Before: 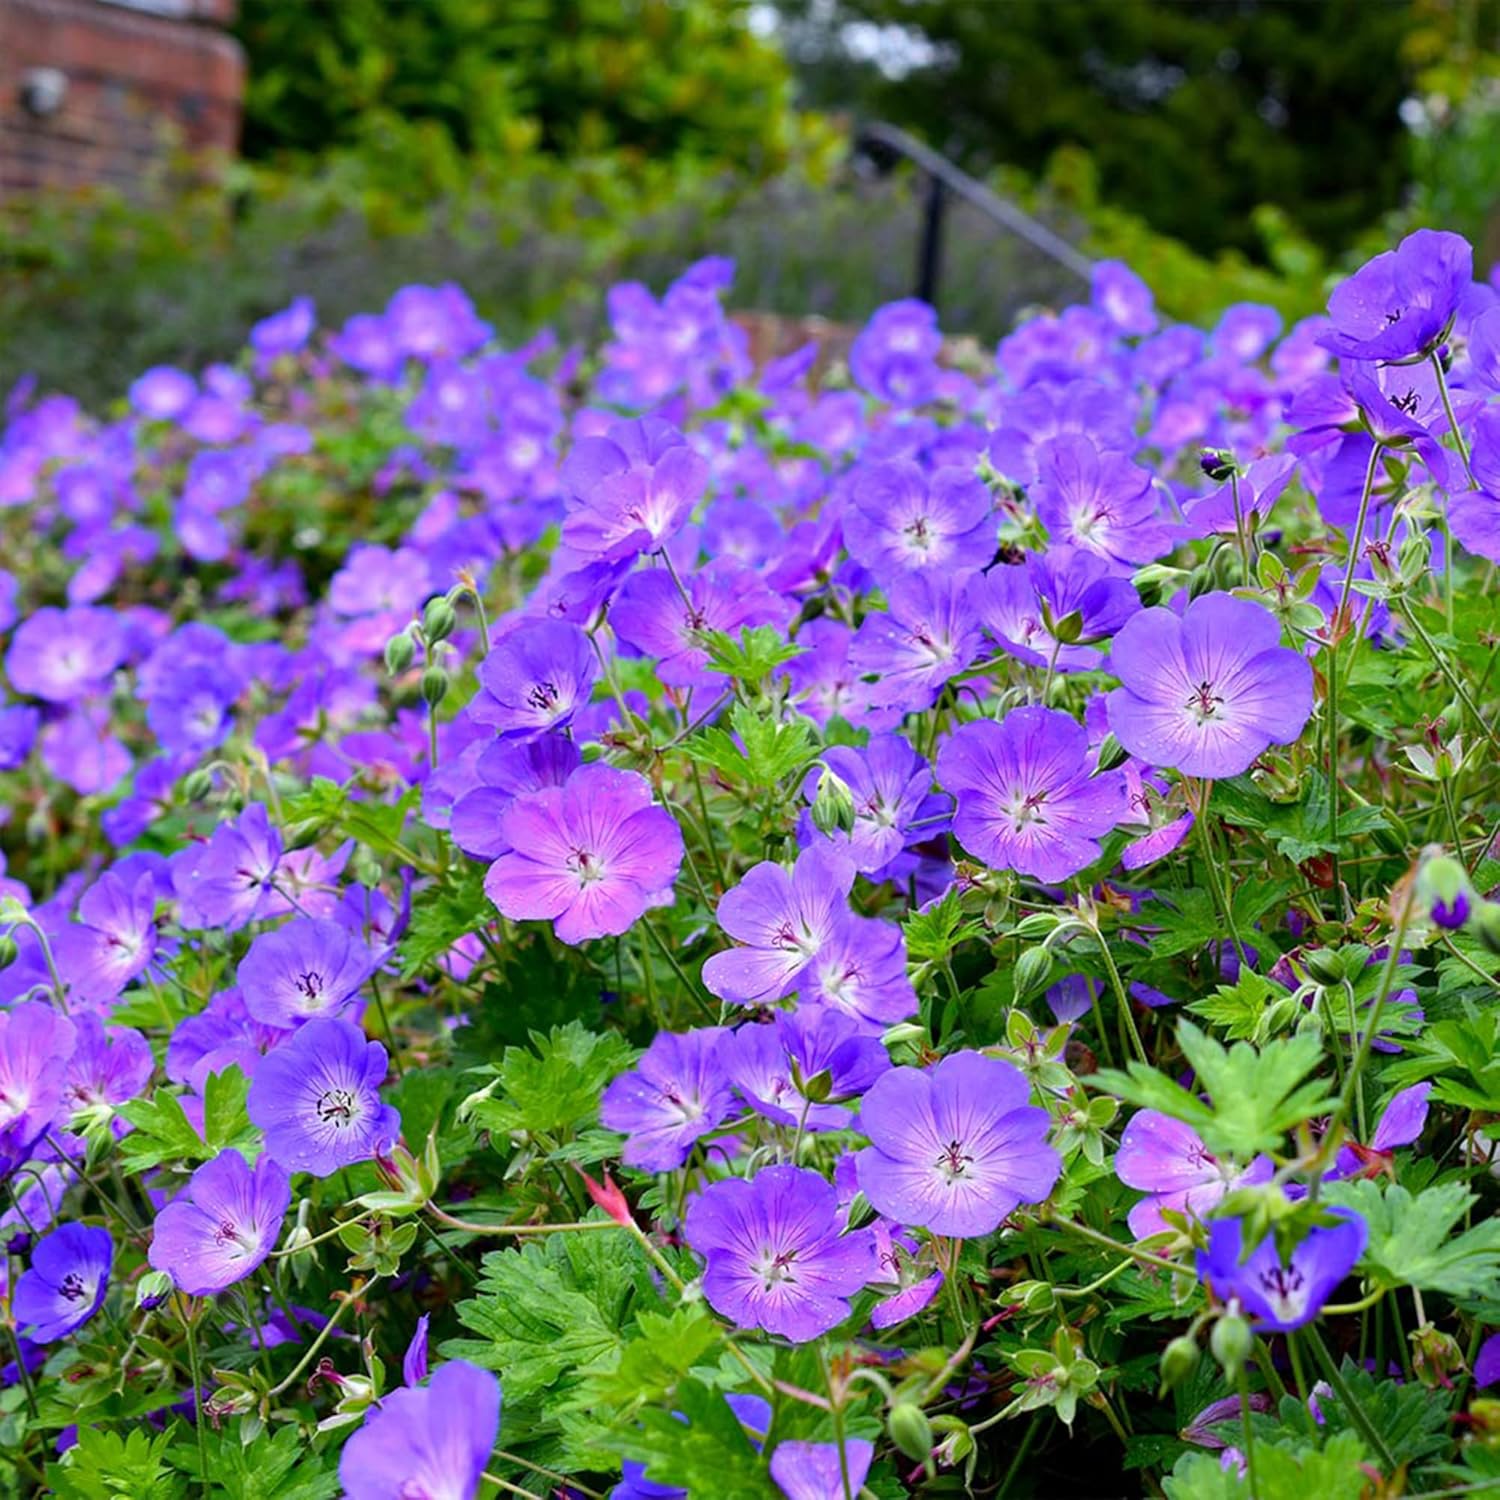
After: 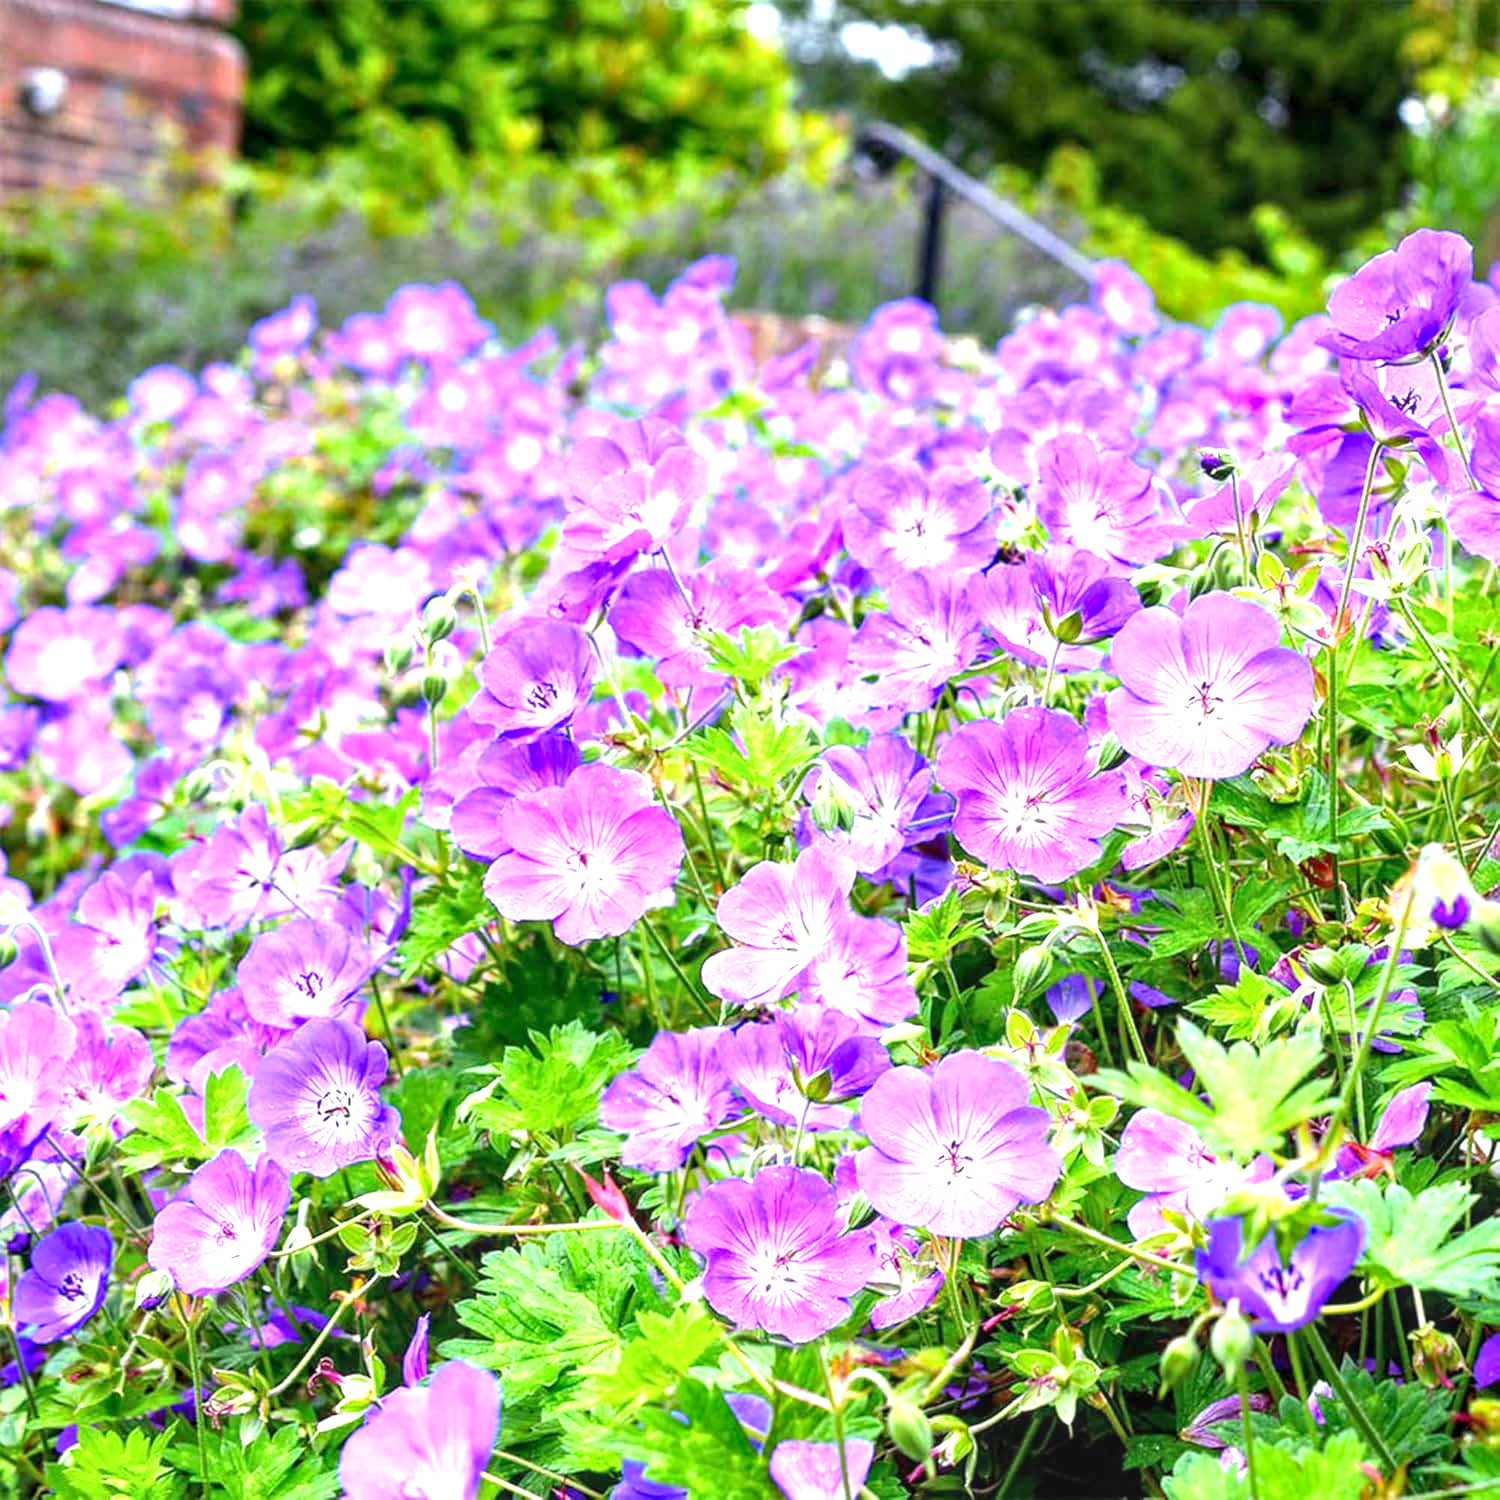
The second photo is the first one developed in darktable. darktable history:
local contrast: on, module defaults
exposure: black level correction 0, exposure 1.625 EV, compensate exposure bias true, compensate highlight preservation false
